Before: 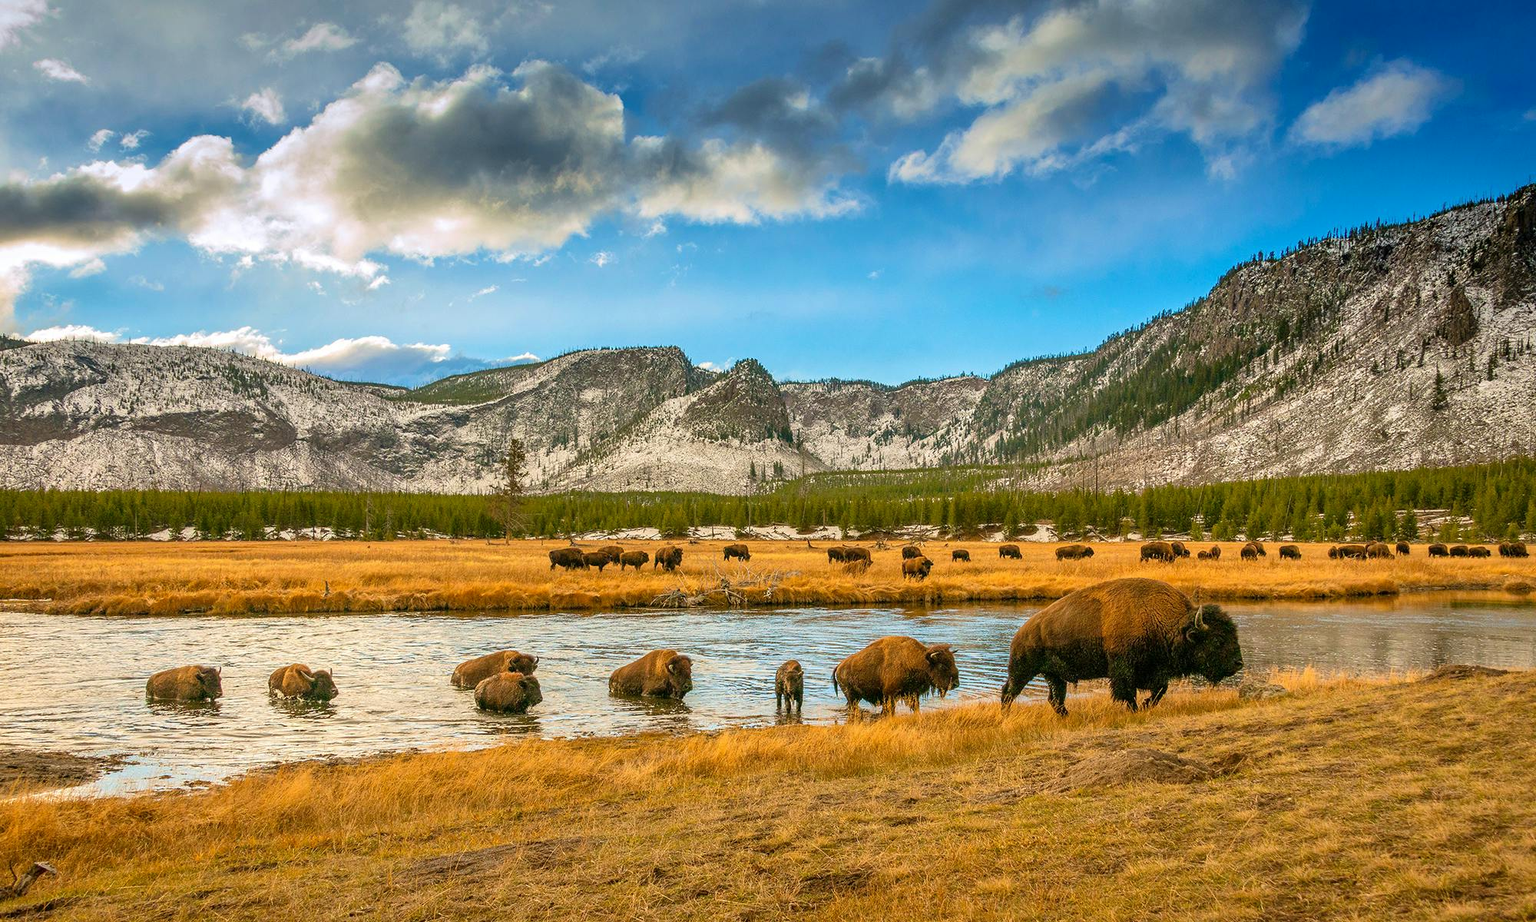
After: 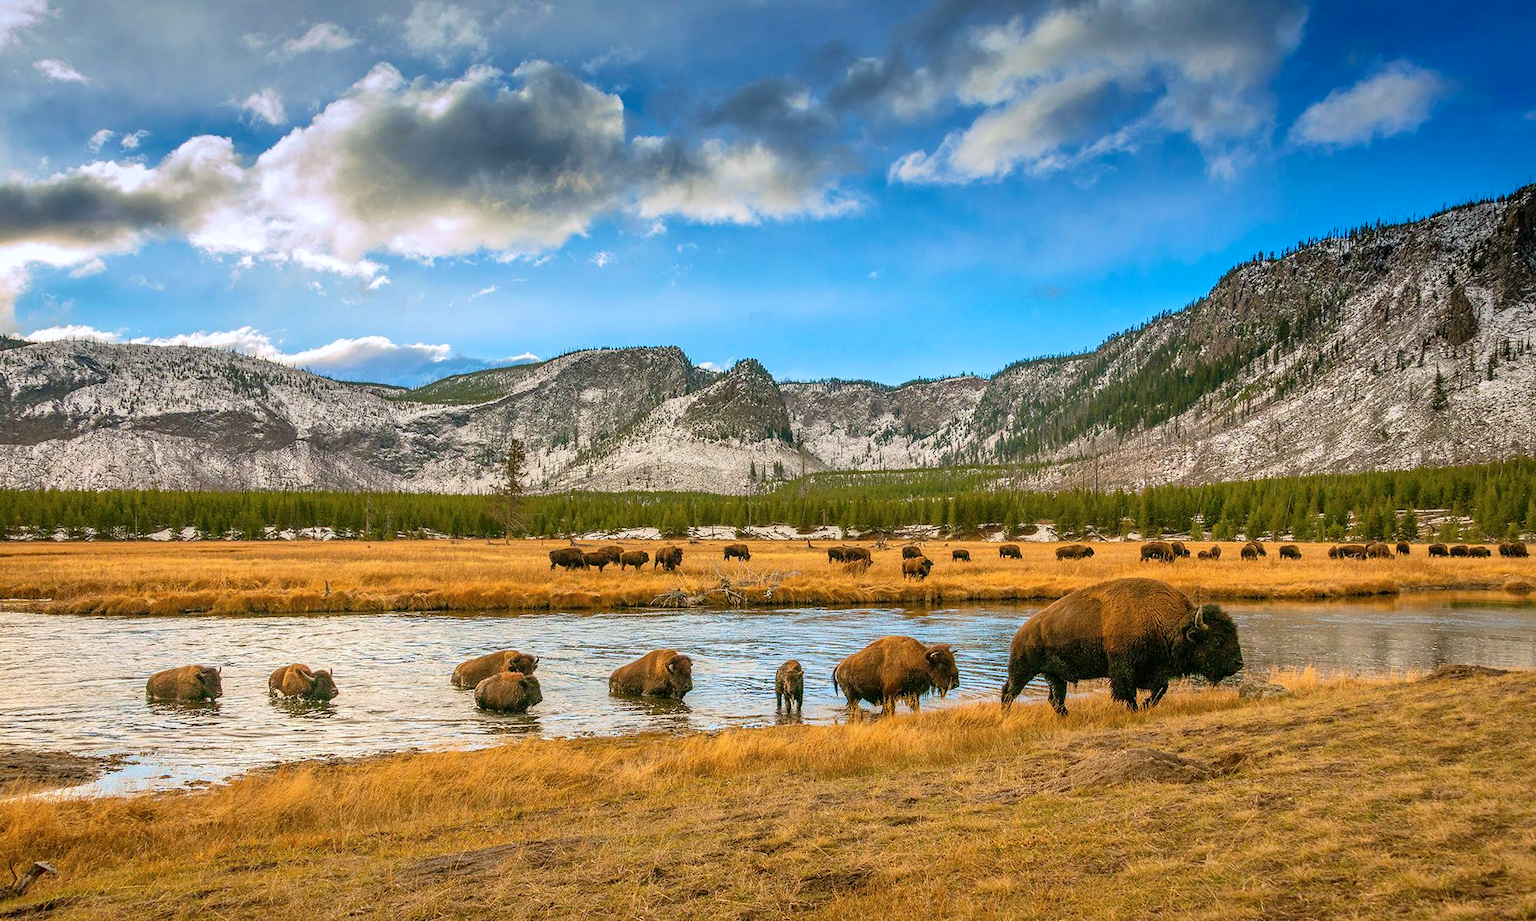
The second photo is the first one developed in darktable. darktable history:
color calibration: gray › normalize channels true, illuminant as shot in camera, x 0.358, y 0.373, temperature 4628.91 K, gamut compression 0.018
